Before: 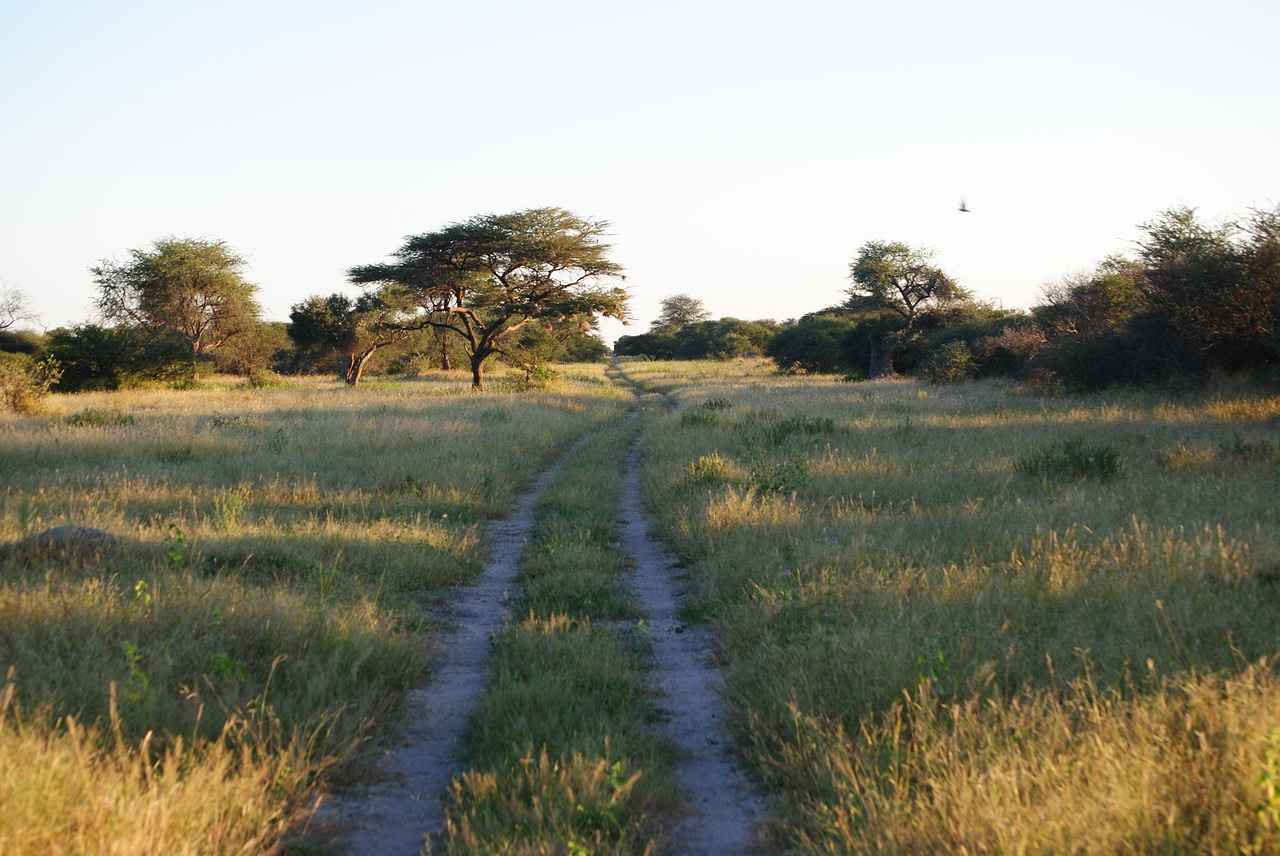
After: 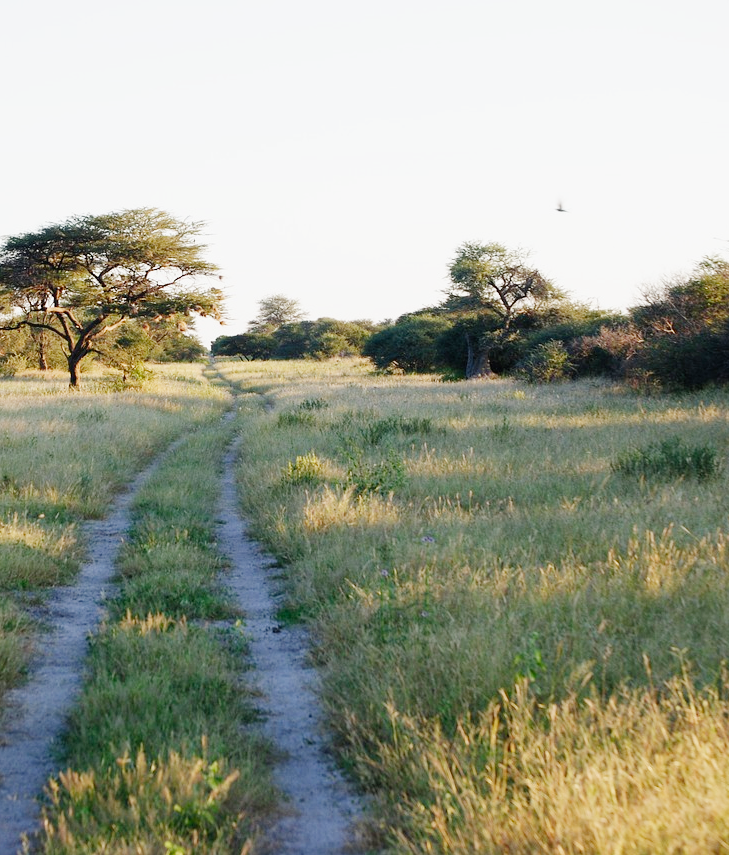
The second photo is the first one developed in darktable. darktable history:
exposure: black level correction 0, exposure 1.099 EV, compensate highlight preservation false
filmic rgb: black relative exposure -9.15 EV, white relative exposure 6.82 EV, hardness 3.08, contrast 1.05, add noise in highlights 0.001, preserve chrominance no, color science v3 (2019), use custom middle-gray values true, contrast in highlights soft
crop: left 31.494%, top 0.014%, right 11.503%
